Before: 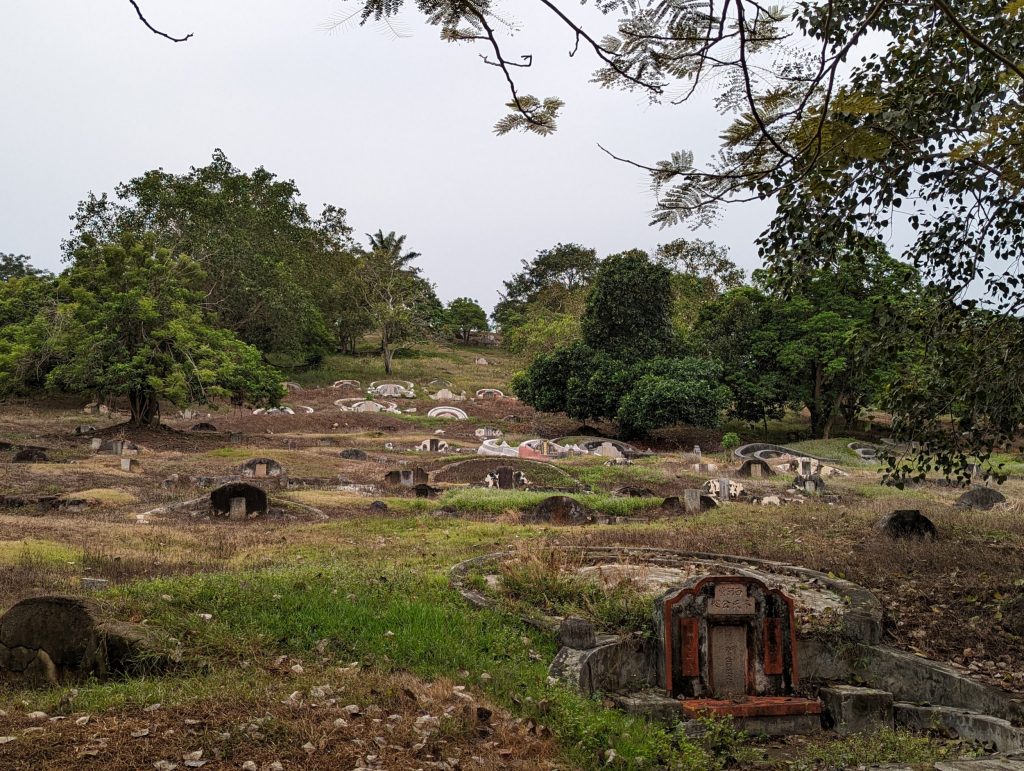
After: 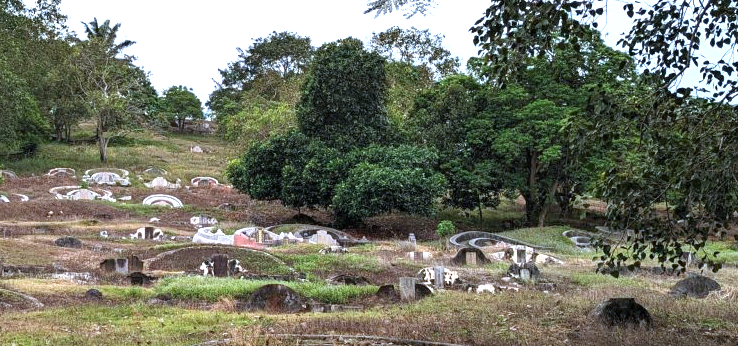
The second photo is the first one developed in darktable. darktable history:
color calibration: gray › normalize channels true, x 0.382, y 0.391, temperature 4088.2 K, gamut compression 0.002
crop and rotate: left 27.876%, top 27.59%, bottom 27.431%
exposure: black level correction 0, exposure 0.891 EV, compensate exposure bias true, compensate highlight preservation false
base curve: curves: ch0 [(0, 0) (0.472, 0.455) (1, 1)], preserve colors none
